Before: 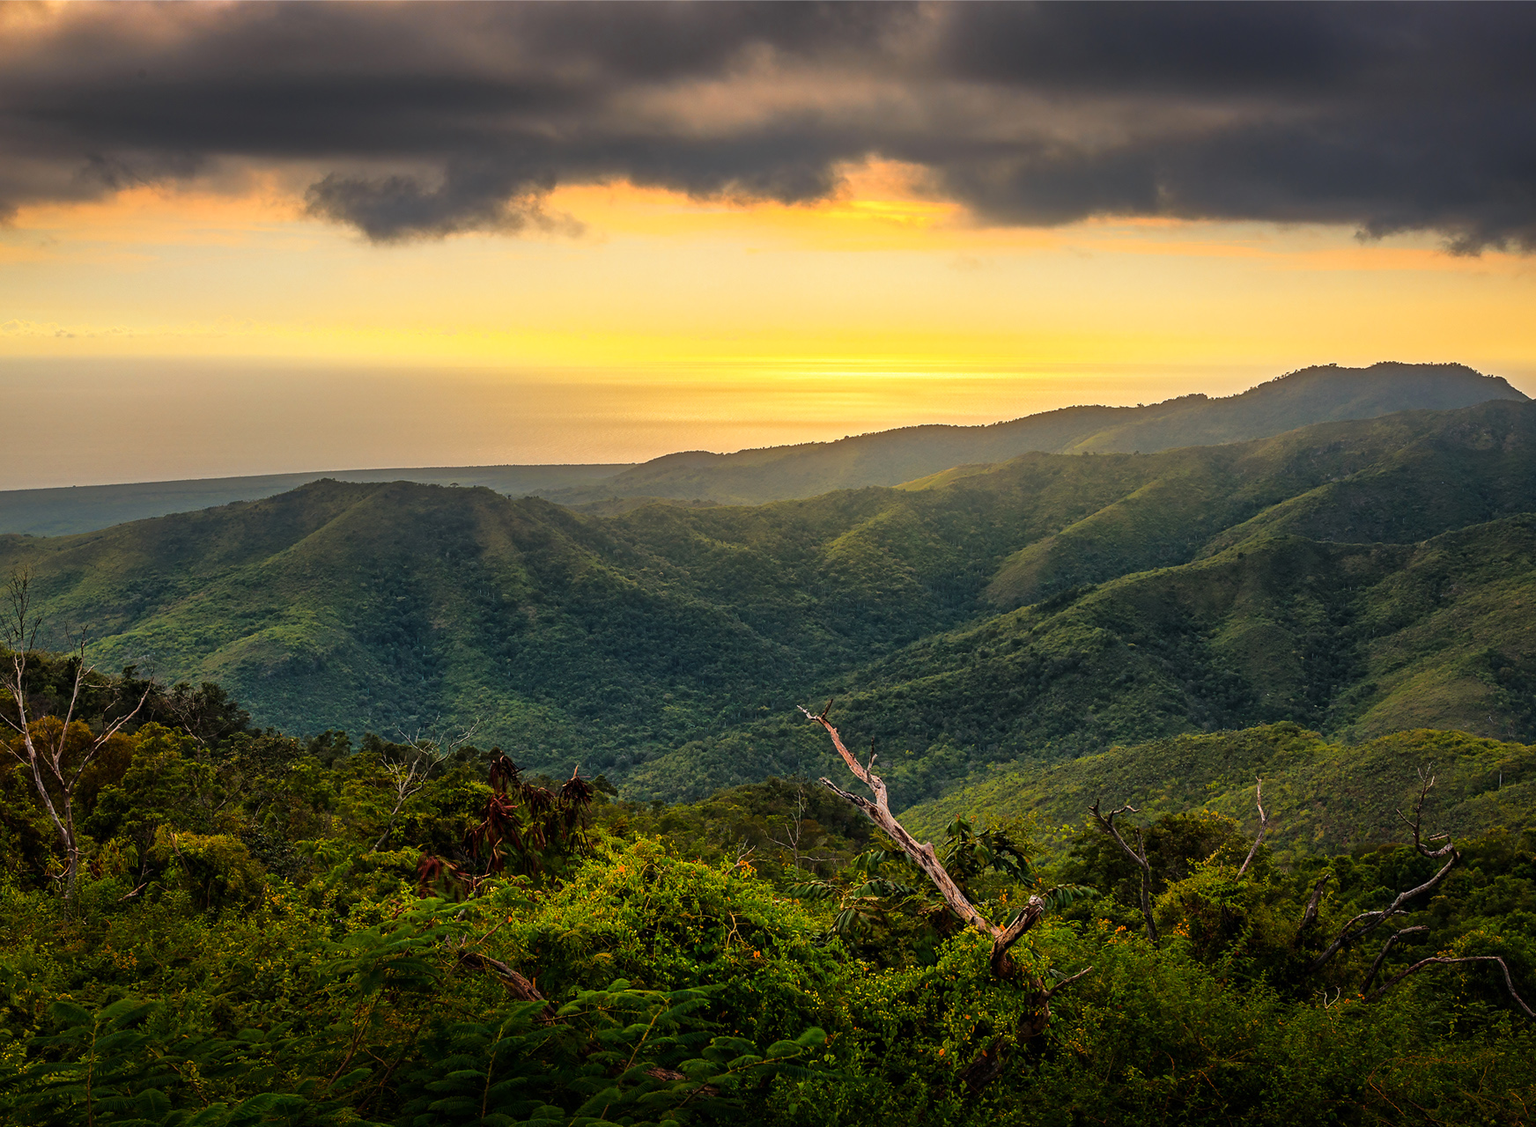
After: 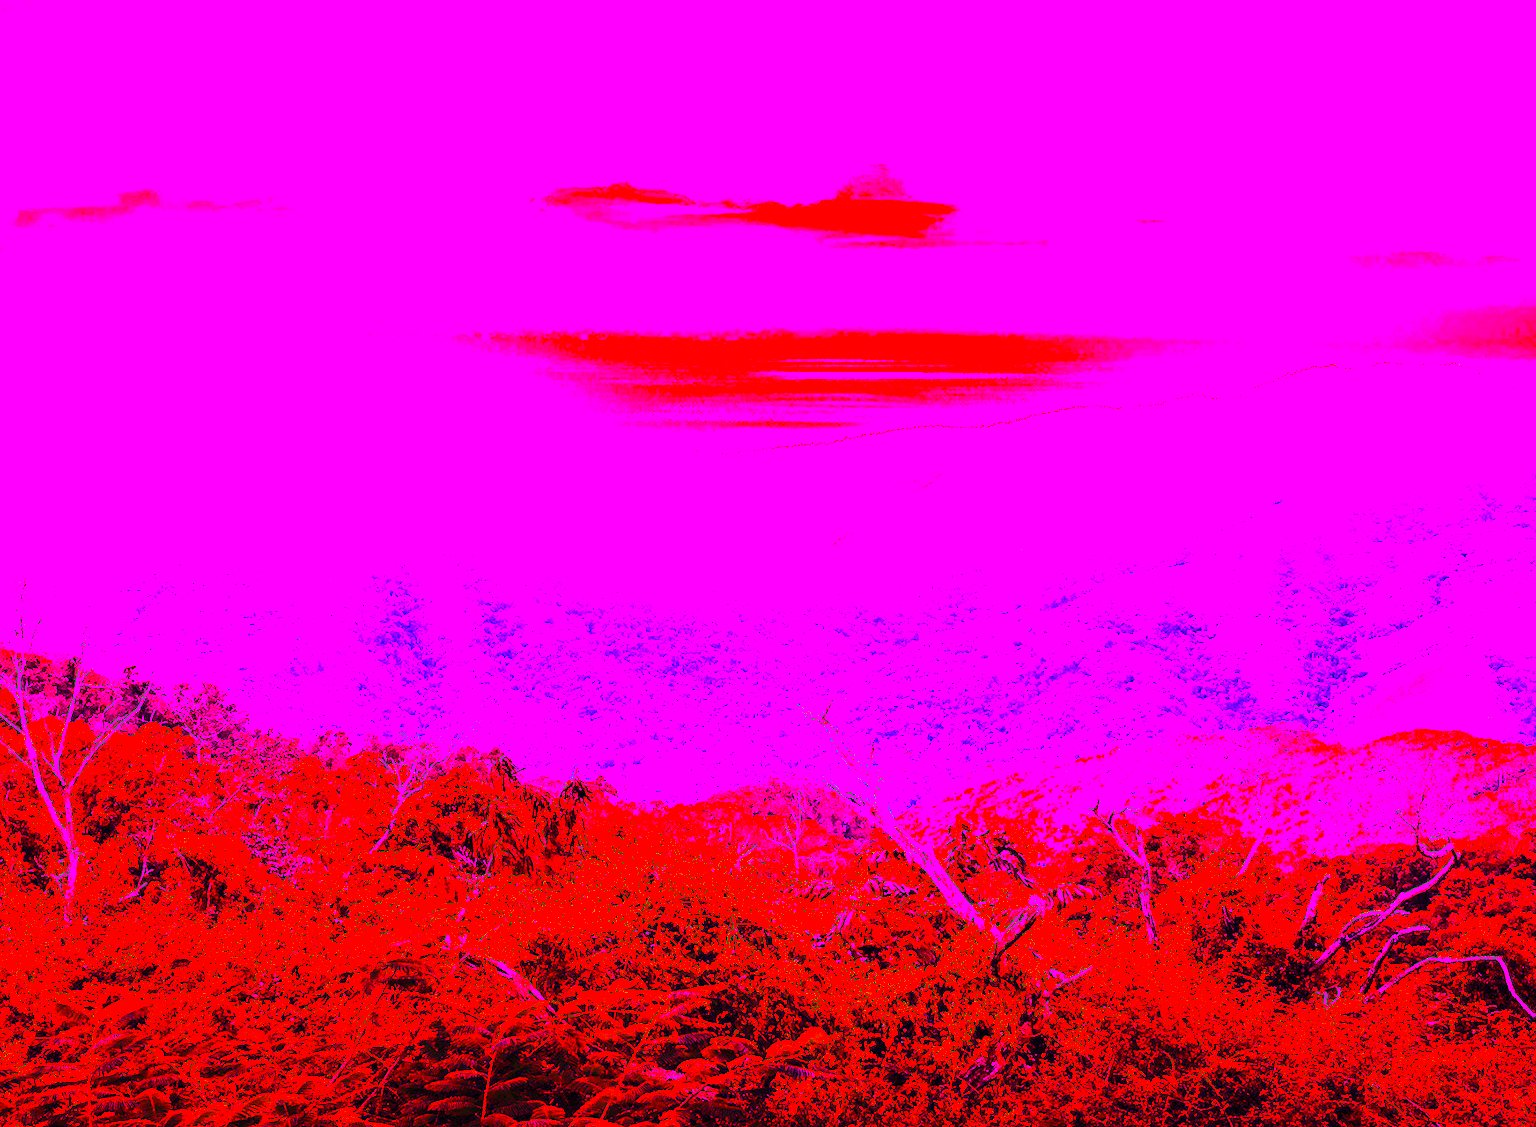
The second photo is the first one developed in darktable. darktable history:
white balance: red 8, blue 8
color balance rgb: linear chroma grading › global chroma 15%, perceptual saturation grading › global saturation 30%
contrast brightness saturation: contrast 0.2, brightness 0.16, saturation 0.22
